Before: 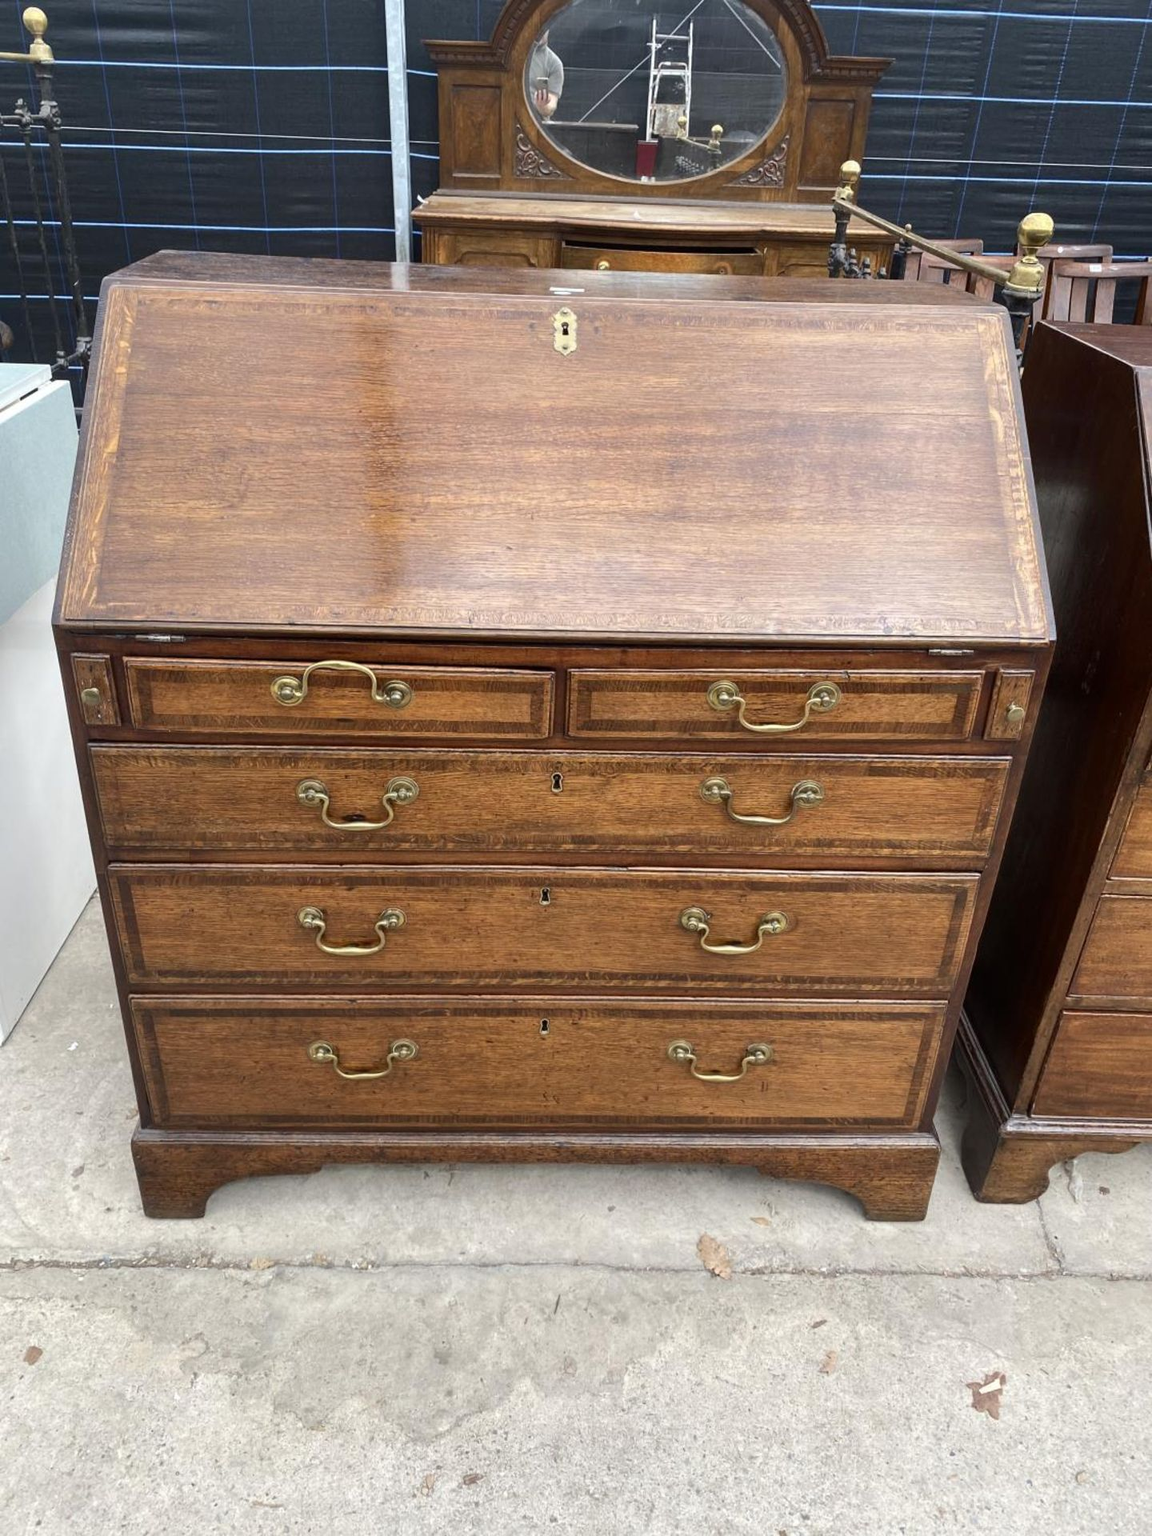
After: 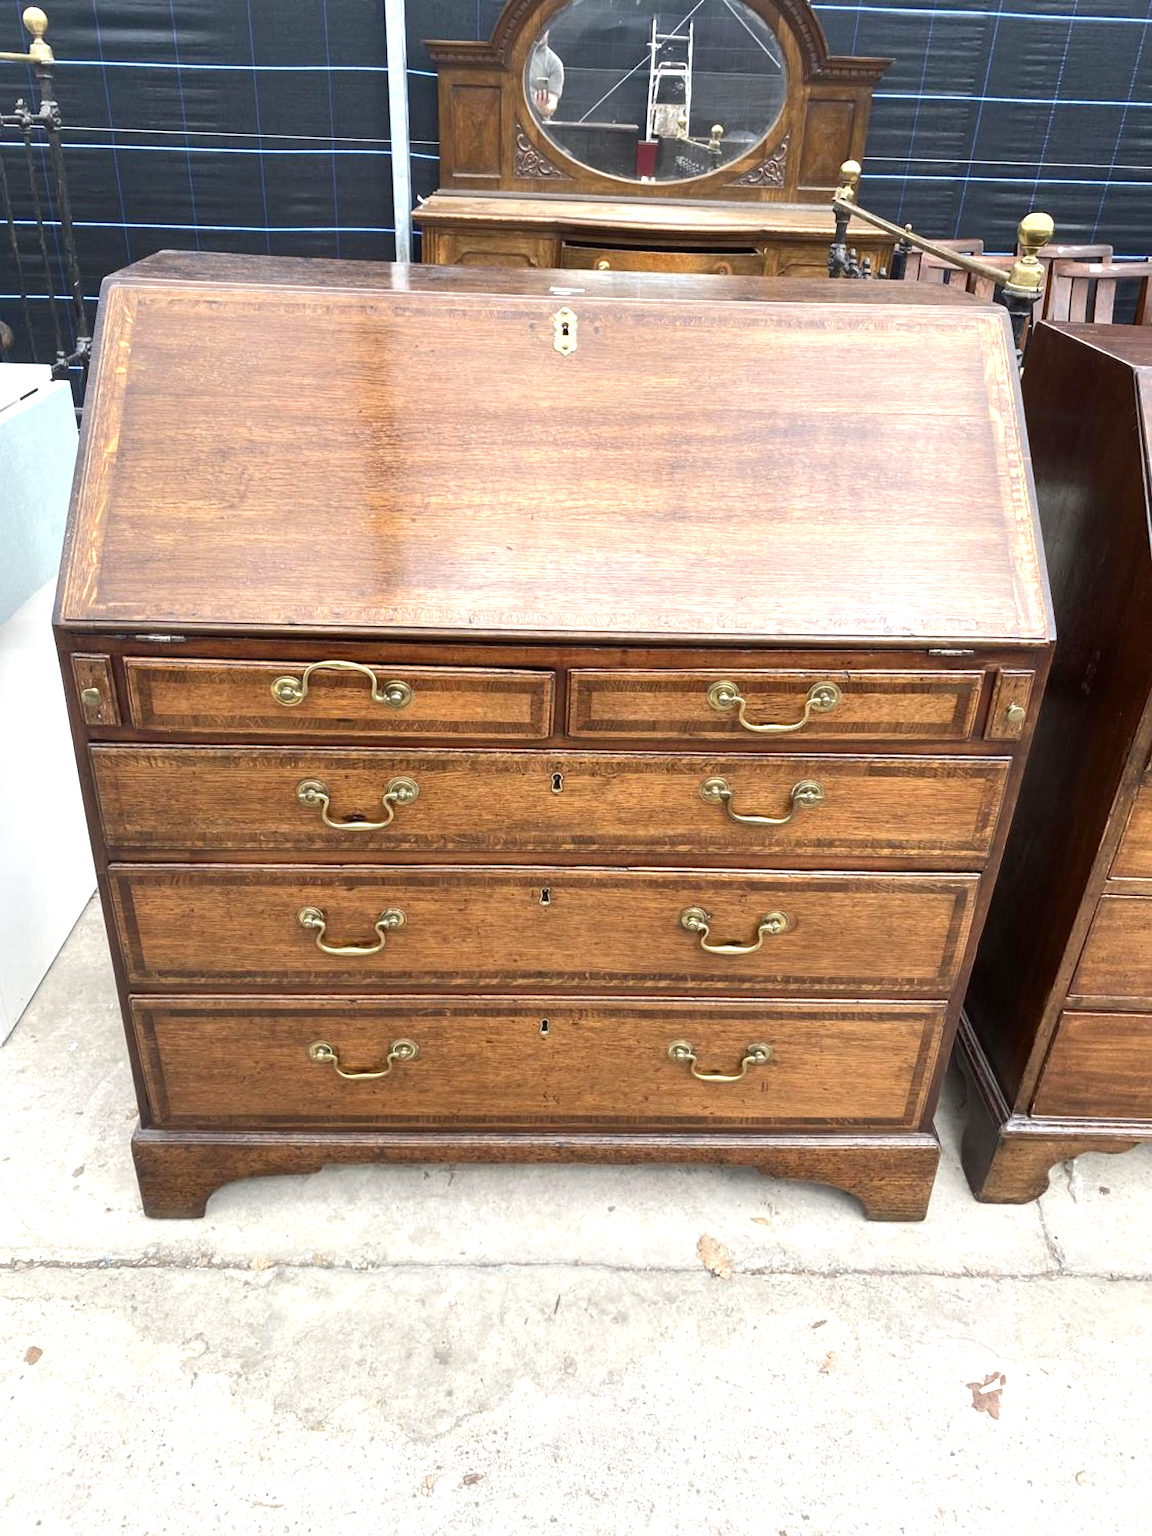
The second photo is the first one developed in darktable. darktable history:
exposure: exposure 0.657 EV, compensate highlight preservation false
